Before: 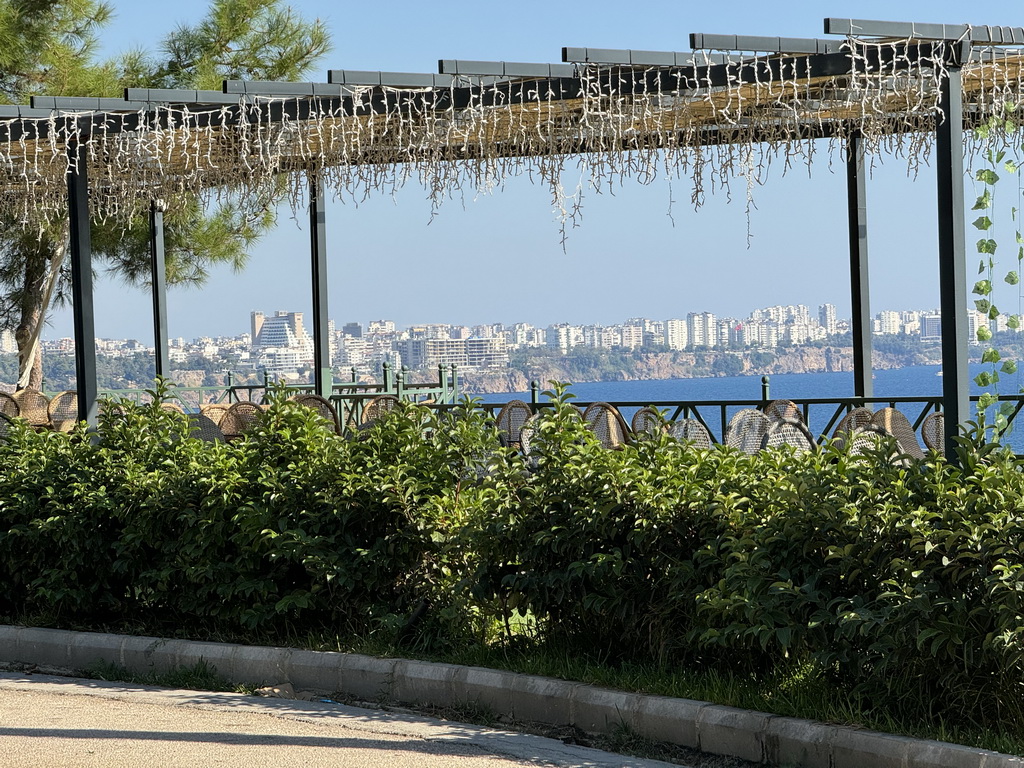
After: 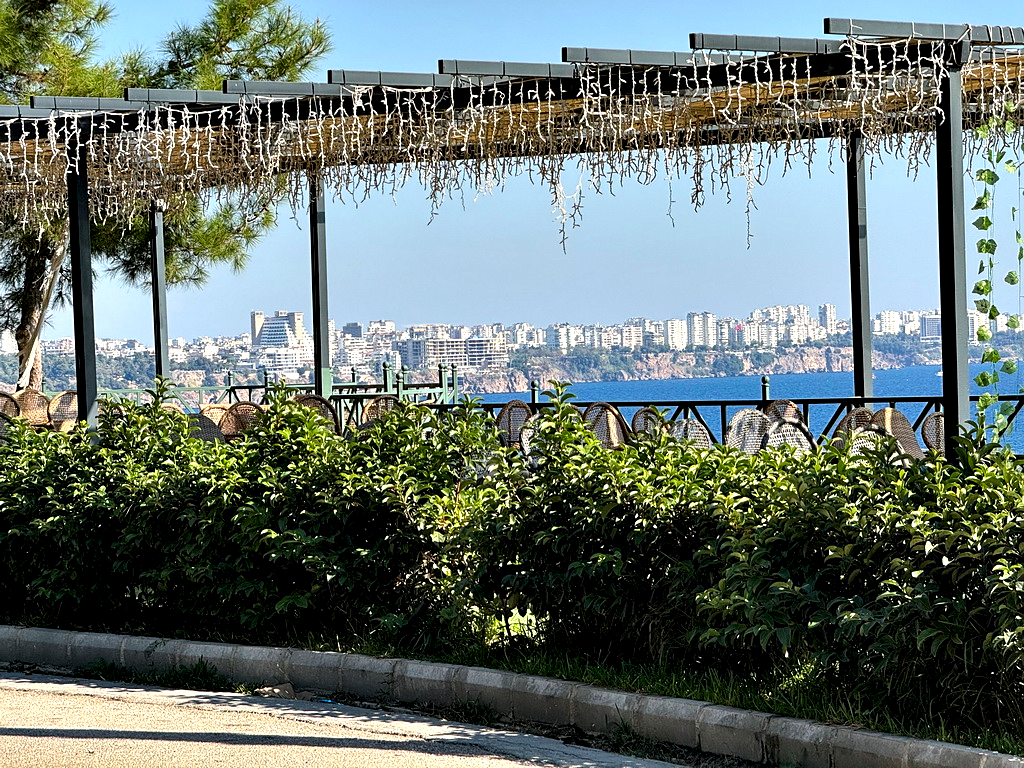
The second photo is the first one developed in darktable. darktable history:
sharpen: amount 0.217
contrast equalizer: octaves 7, y [[0.6 ×6], [0.55 ×6], [0 ×6], [0 ×6], [0 ×6]]
exposure: compensate exposure bias true, compensate highlight preservation false
